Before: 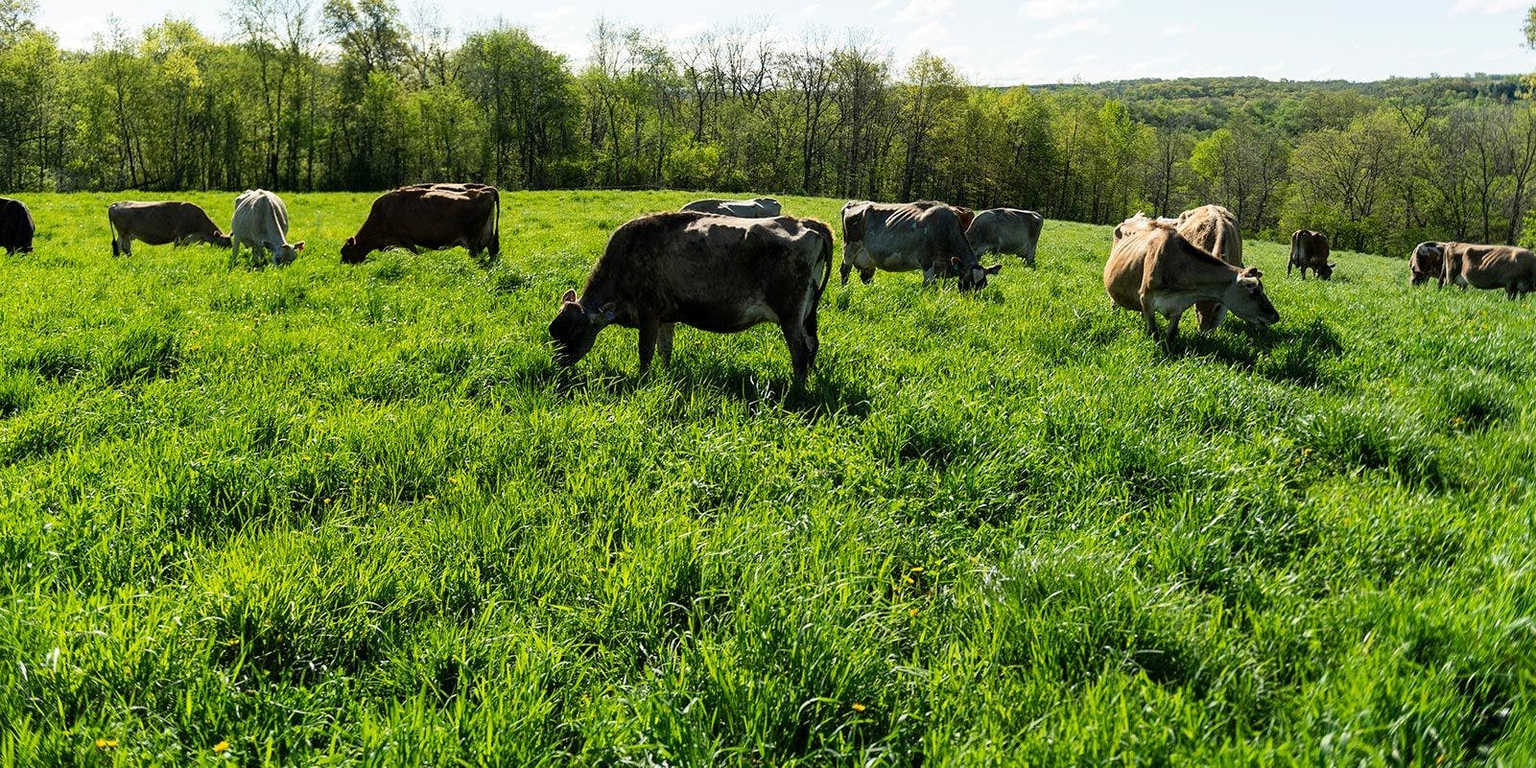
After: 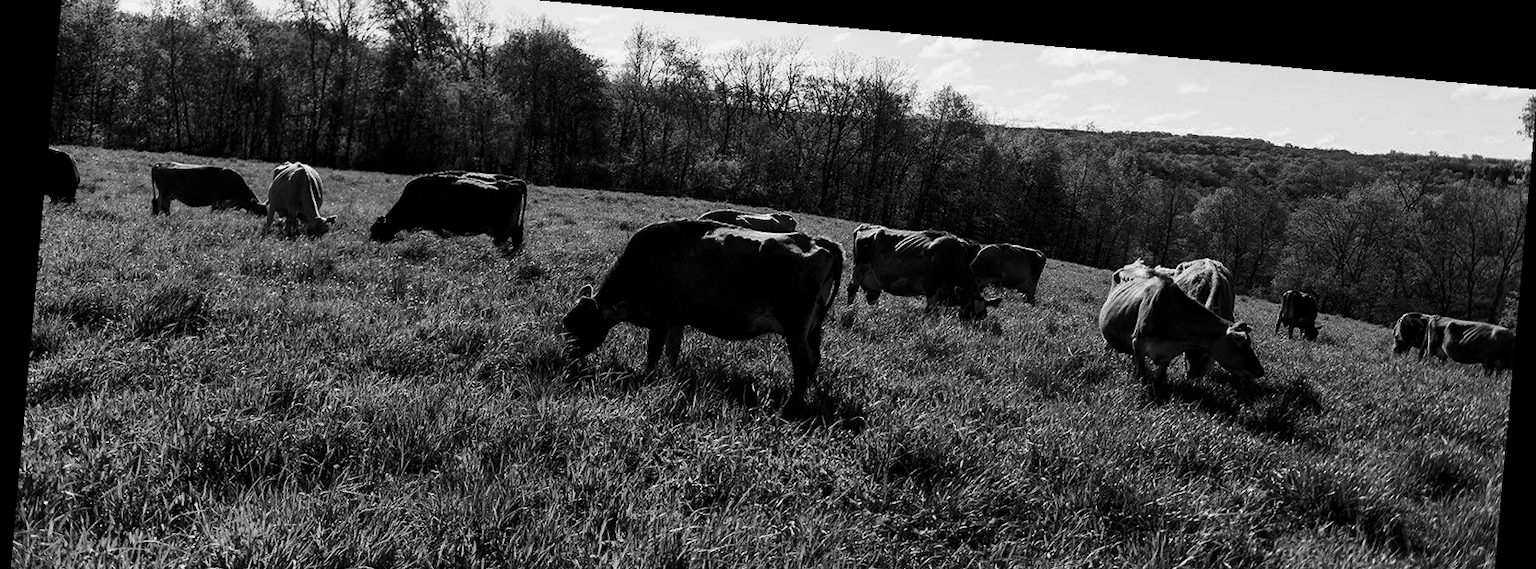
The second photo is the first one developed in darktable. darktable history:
rotate and perspective: rotation 5.12°, automatic cropping off
contrast brightness saturation: contrast -0.03, brightness -0.59, saturation -1
crop and rotate: top 4.848%, bottom 29.503%
